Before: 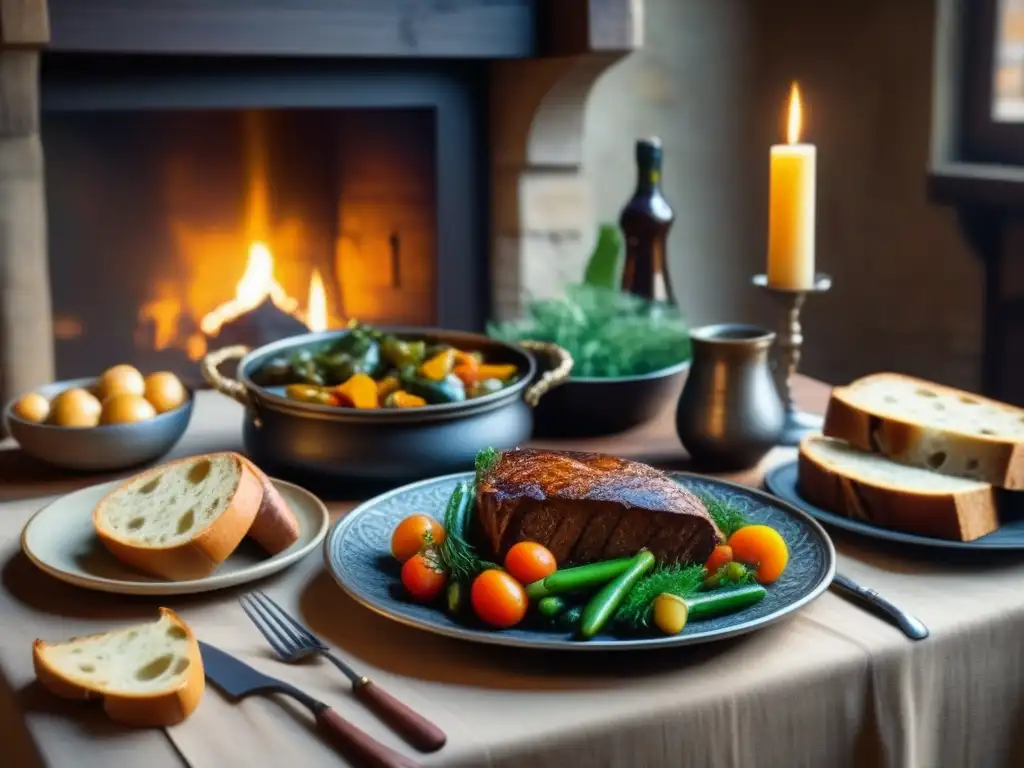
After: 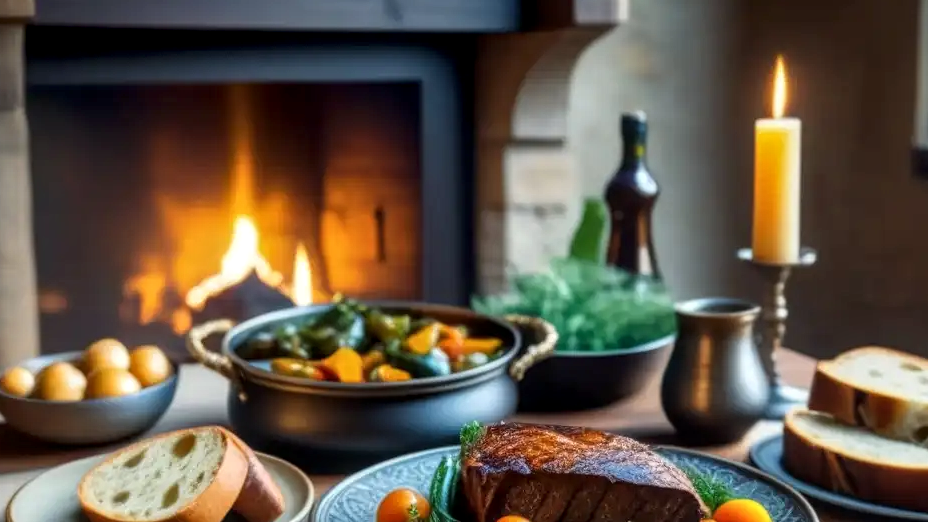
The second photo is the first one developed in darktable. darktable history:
crop: left 1.509%, top 3.452%, right 7.696%, bottom 28.452%
local contrast: detail 130%
